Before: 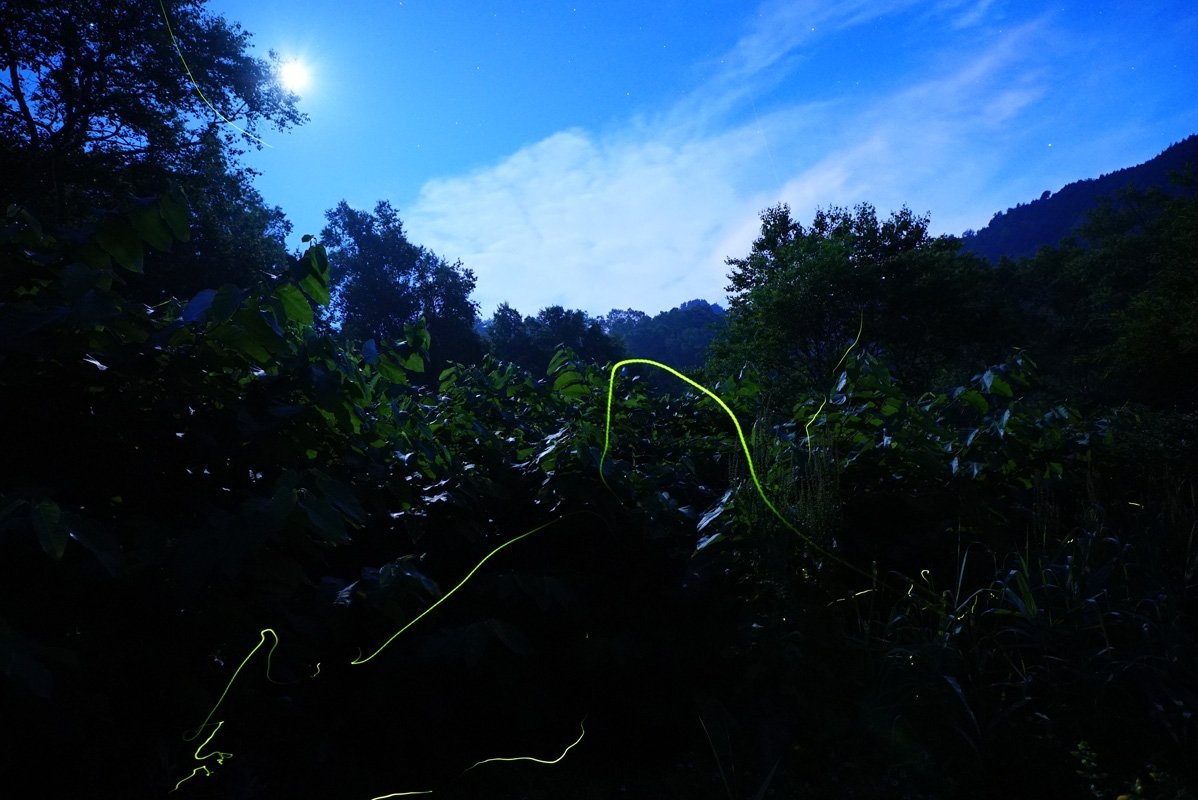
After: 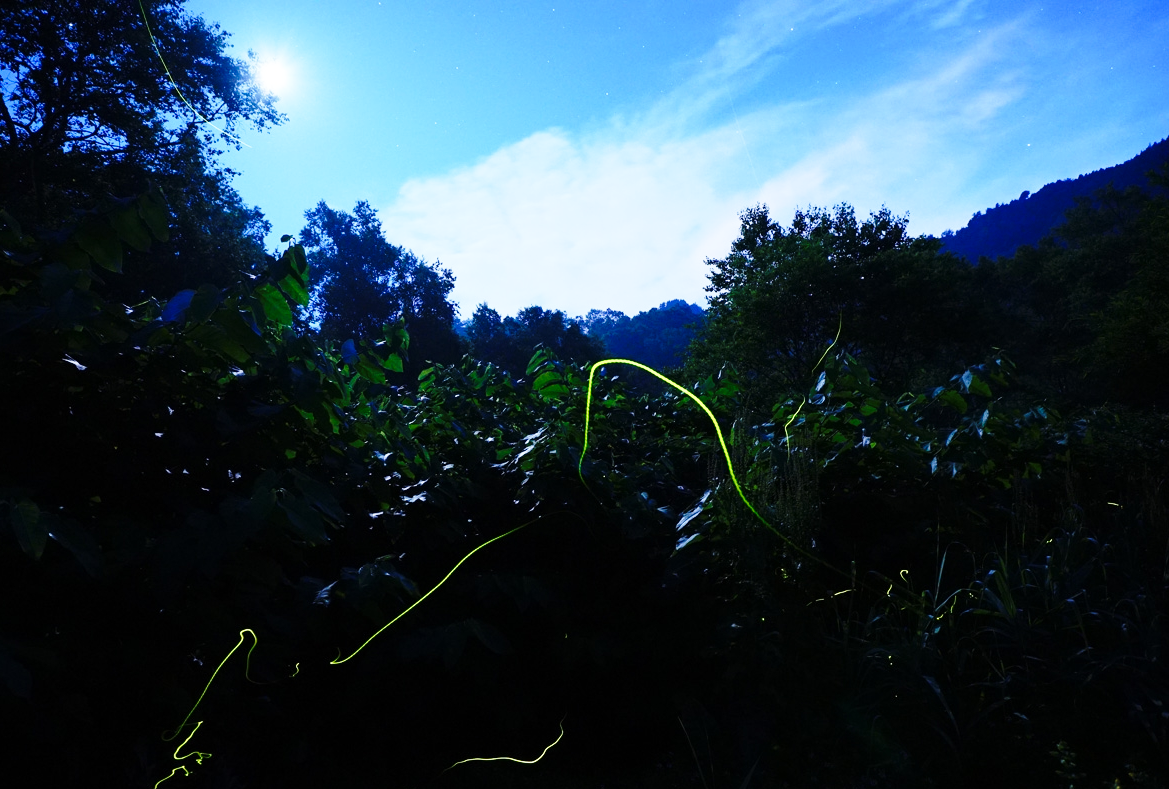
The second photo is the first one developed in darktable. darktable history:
base curve: curves: ch0 [(0, 0) (0.028, 0.03) (0.121, 0.232) (0.46, 0.748) (0.859, 0.968) (1, 1)], preserve colors none
crop and rotate: left 1.774%, right 0.633%, bottom 1.28%
